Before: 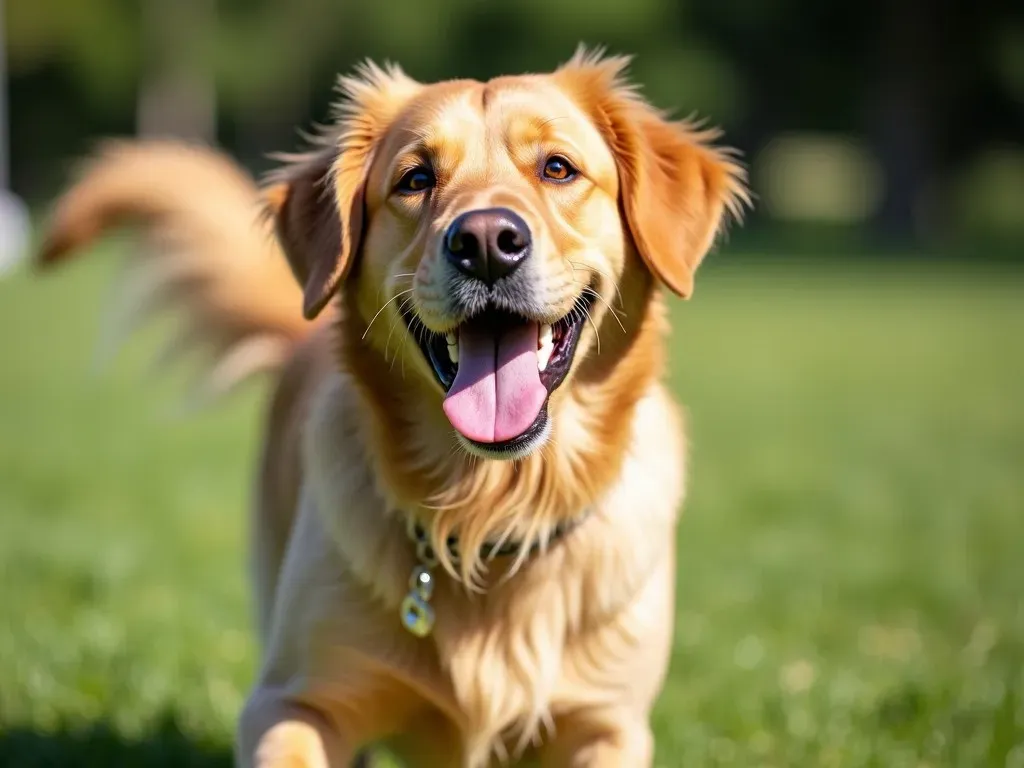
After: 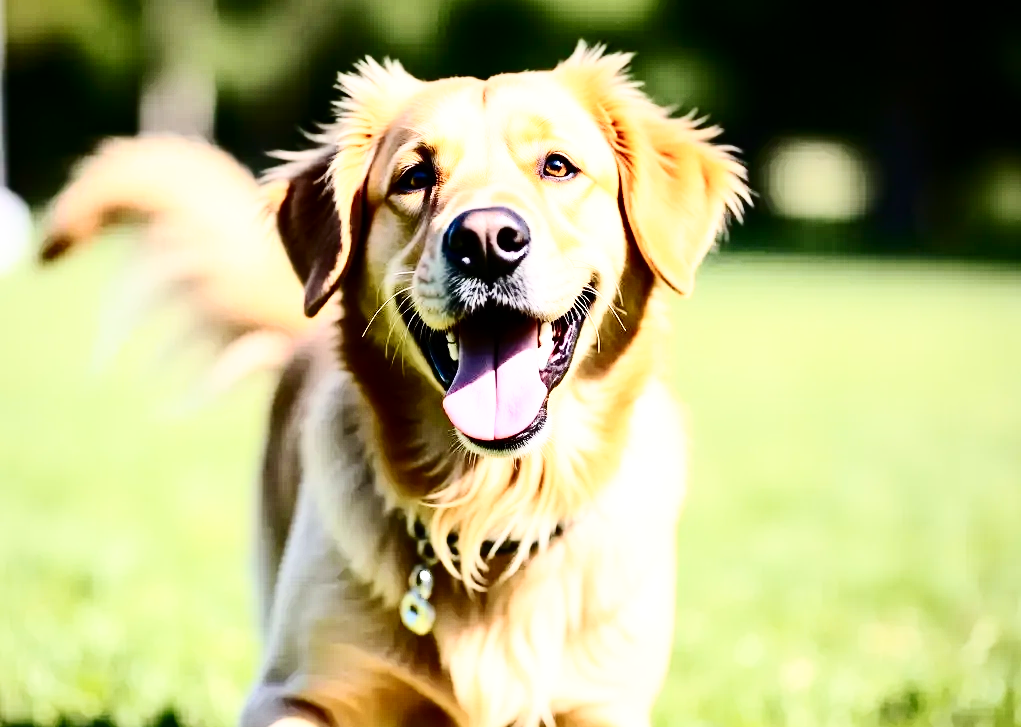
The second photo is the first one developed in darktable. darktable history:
base curve: curves: ch0 [(0, 0) (0.028, 0.03) (0.121, 0.232) (0.46, 0.748) (0.859, 0.968) (1, 1)], preserve colors none
crop: top 0.273%, right 0.262%, bottom 5.047%
tone equalizer: -8 EV -0.38 EV, -7 EV -0.385 EV, -6 EV -0.348 EV, -5 EV -0.249 EV, -3 EV 0.21 EV, -2 EV 0.314 EV, -1 EV 0.366 EV, +0 EV 0.427 EV
contrast brightness saturation: contrast 0.496, saturation -0.1
